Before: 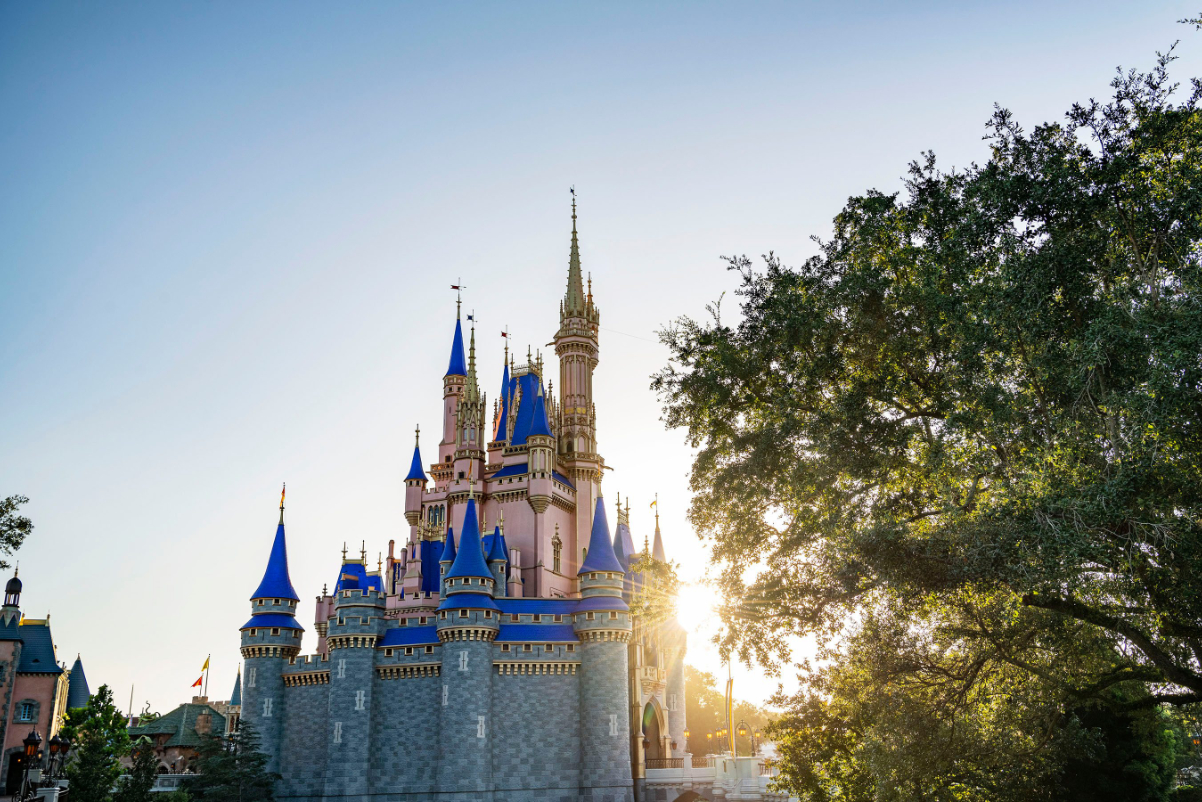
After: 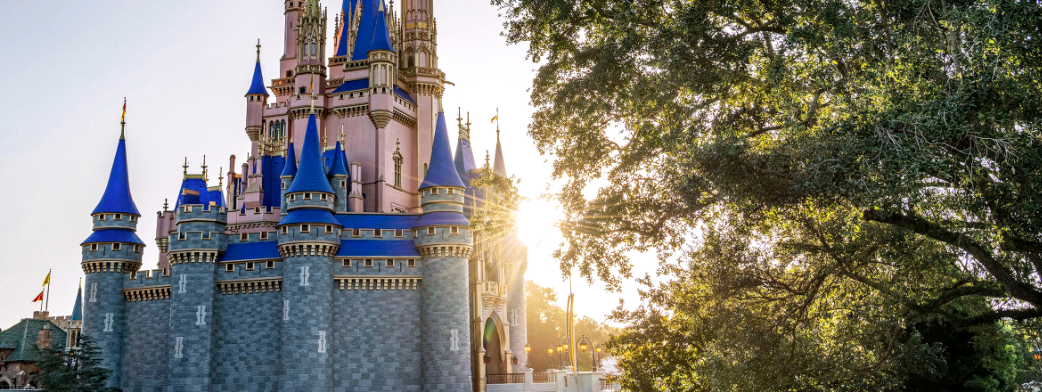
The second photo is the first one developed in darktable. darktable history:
white balance: red 1.009, blue 1.027
shadows and highlights: shadows 37.27, highlights -28.18, soften with gaussian
crop and rotate: left 13.306%, top 48.129%, bottom 2.928%
local contrast: on, module defaults
